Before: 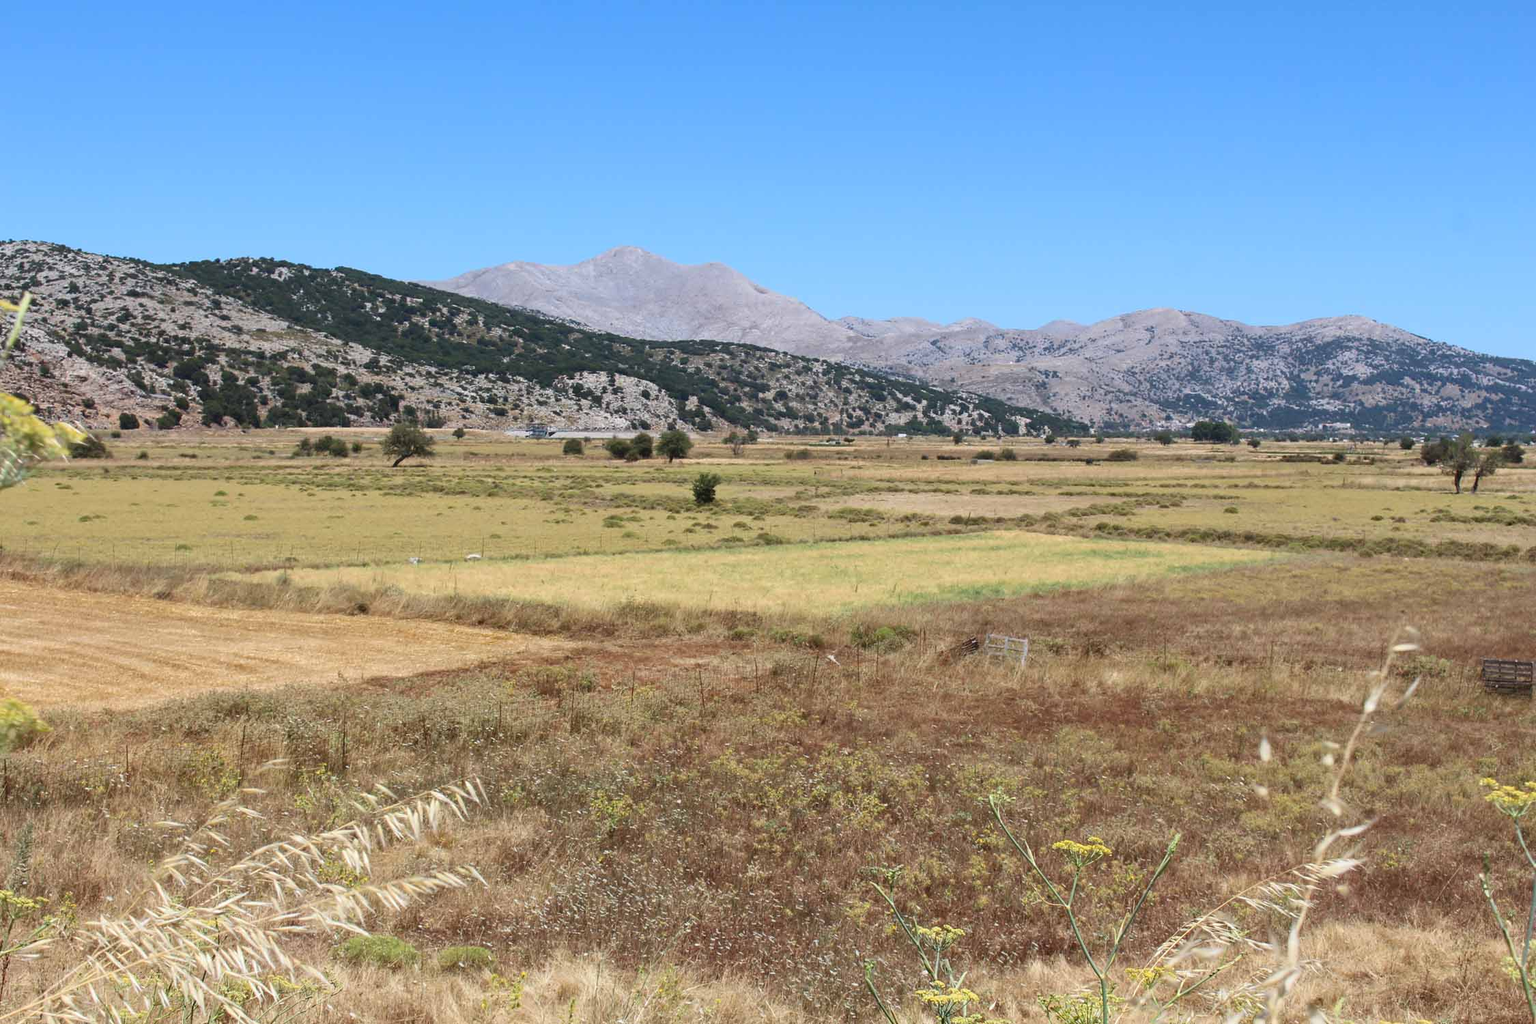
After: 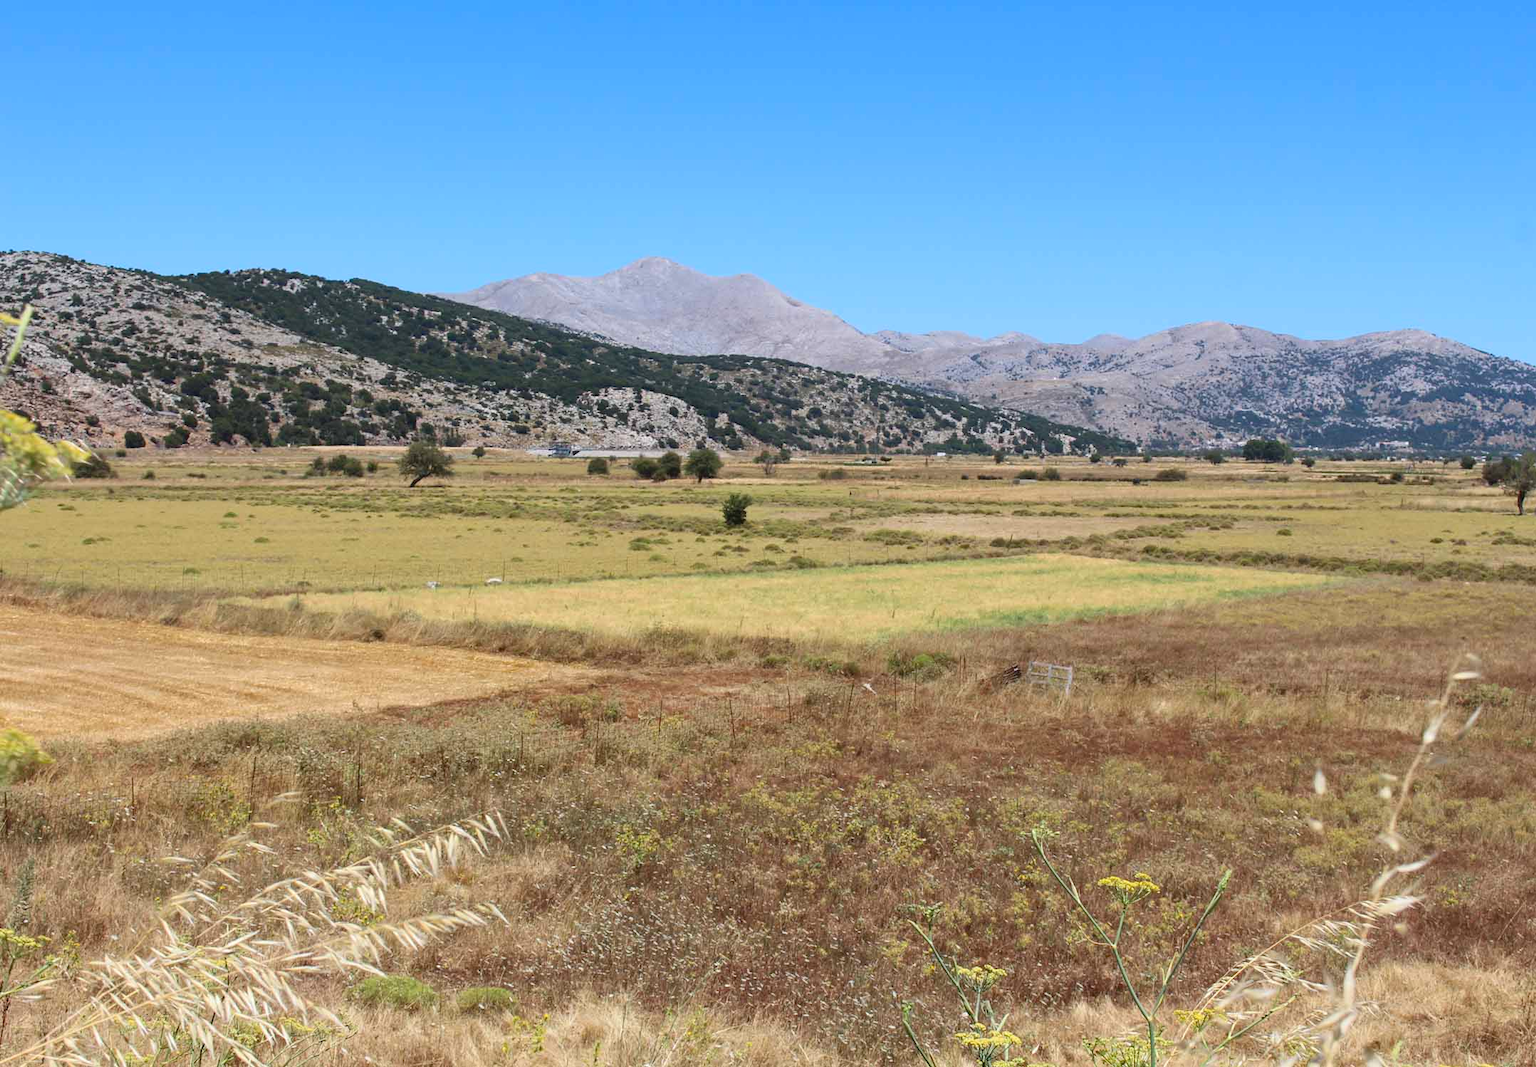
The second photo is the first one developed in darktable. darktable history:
color correction: saturation 1.11
crop: right 4.126%, bottom 0.031%
